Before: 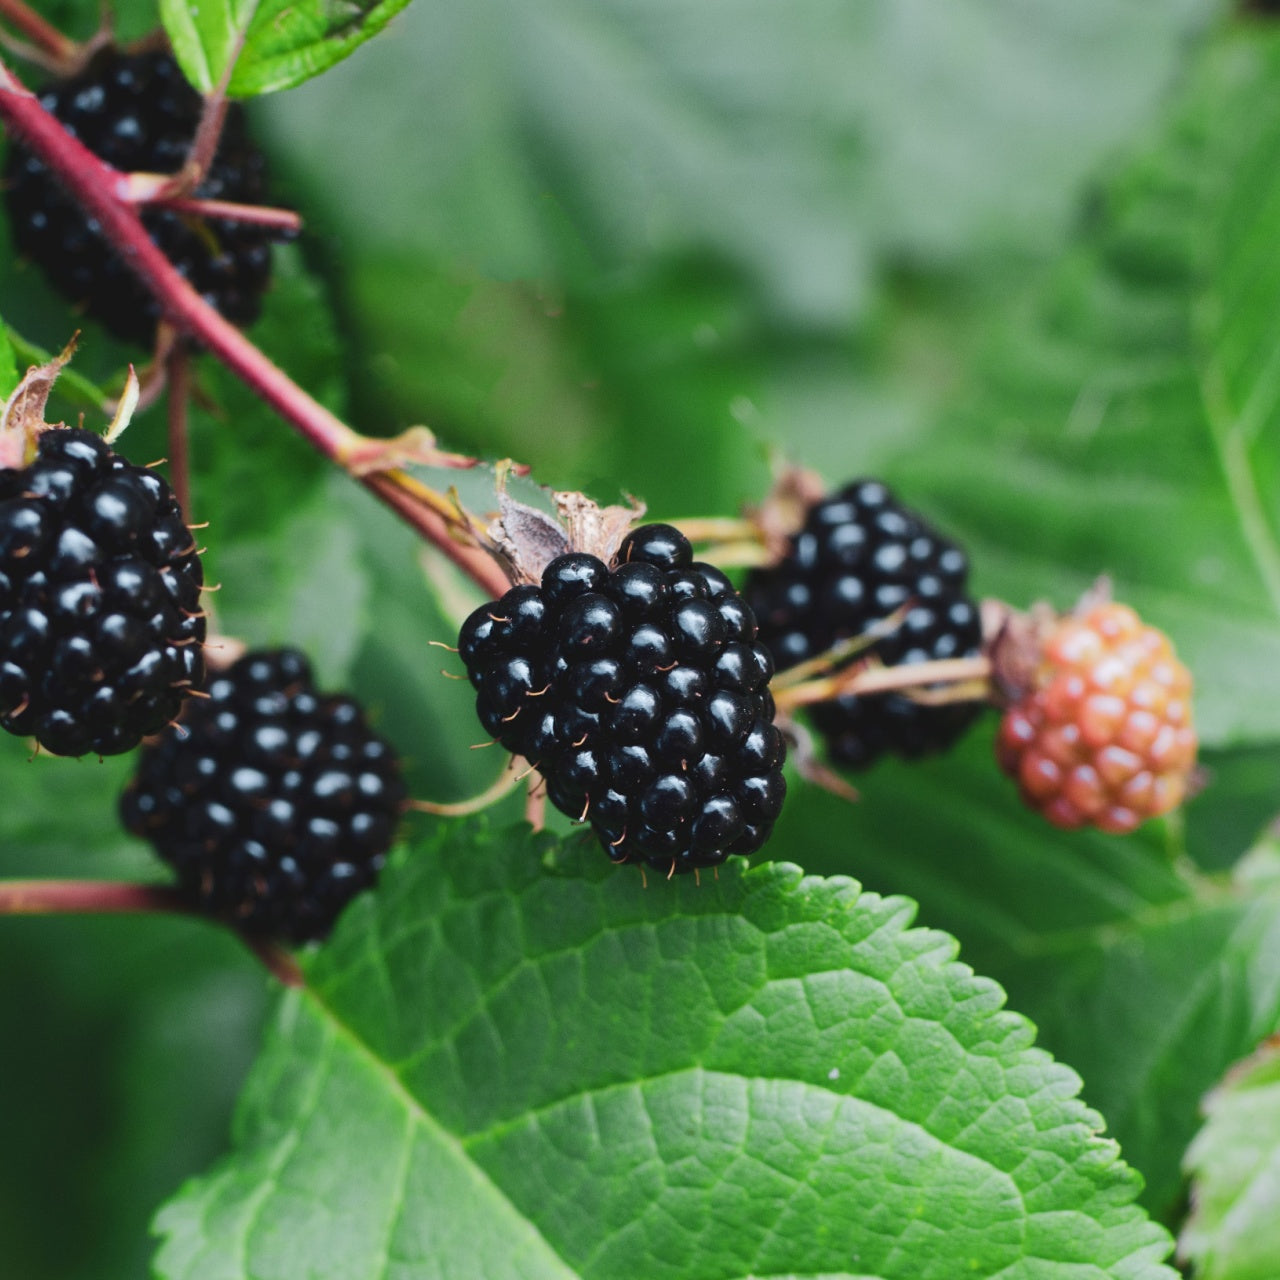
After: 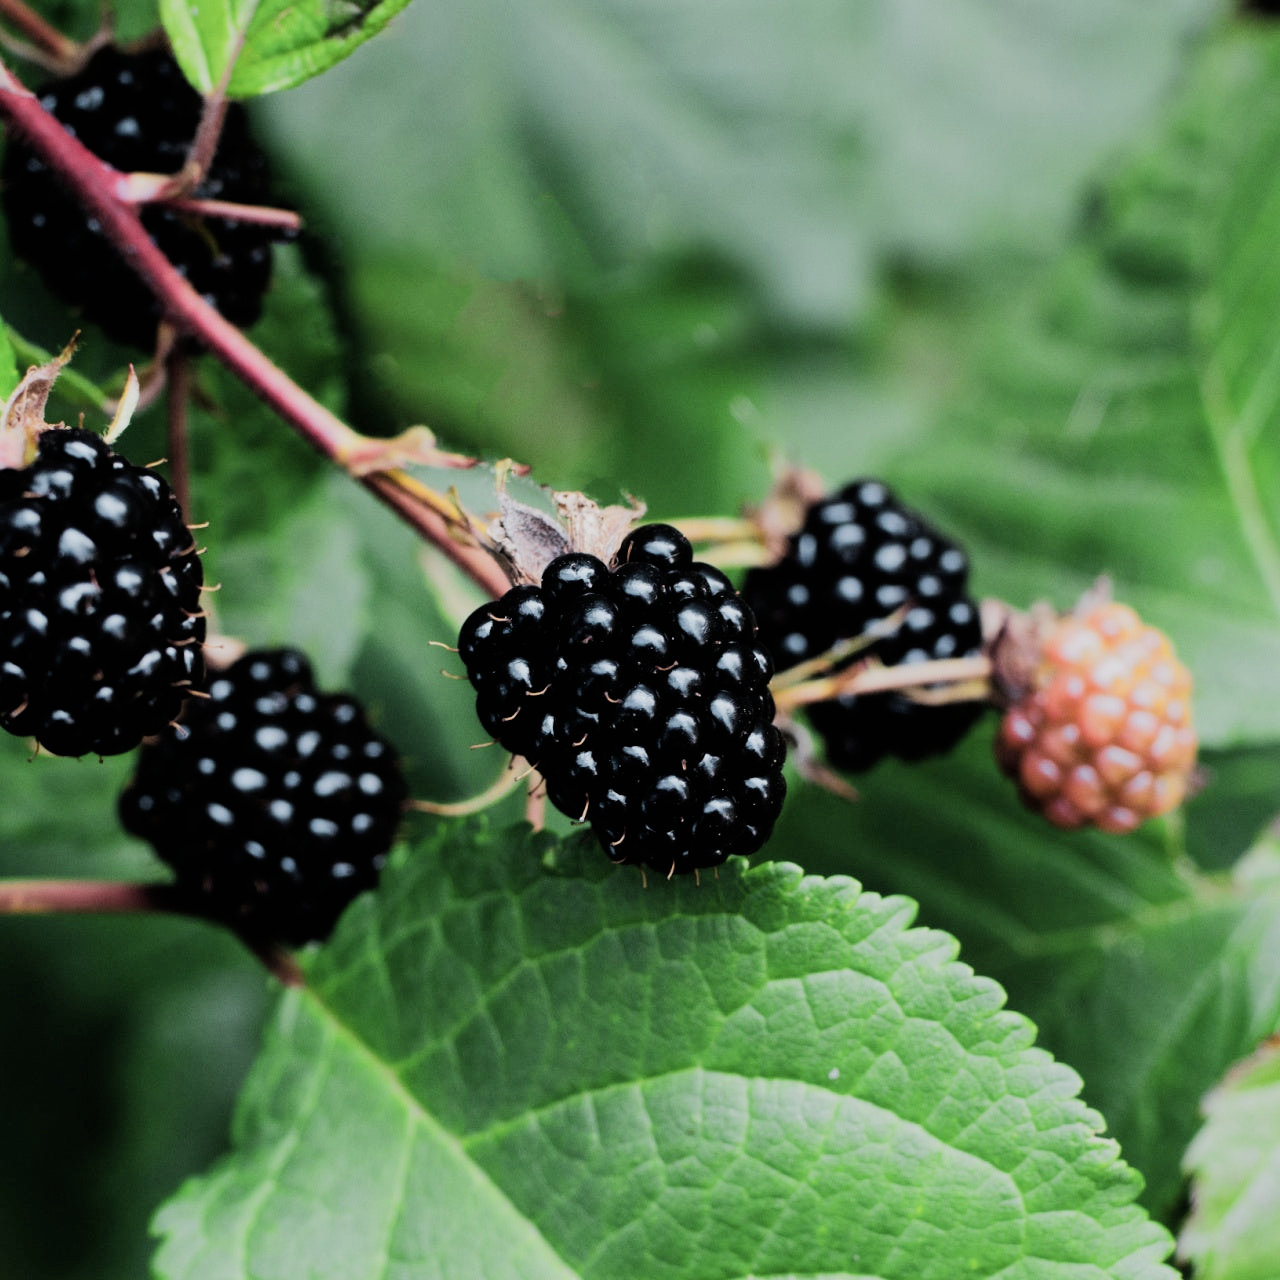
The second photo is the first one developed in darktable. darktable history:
filmic rgb: black relative exposure -5.08 EV, white relative exposure 3.98 EV, hardness 2.88, contrast 1.299, highlights saturation mix -30.87%
color zones: curves: ch0 [(0, 0.425) (0.143, 0.422) (0.286, 0.42) (0.429, 0.419) (0.571, 0.419) (0.714, 0.42) (0.857, 0.422) (1, 0.425)]; ch1 [(0, 0.666) (0.143, 0.669) (0.286, 0.671) (0.429, 0.67) (0.571, 0.67) (0.714, 0.67) (0.857, 0.67) (1, 0.666)], mix -132.33%
